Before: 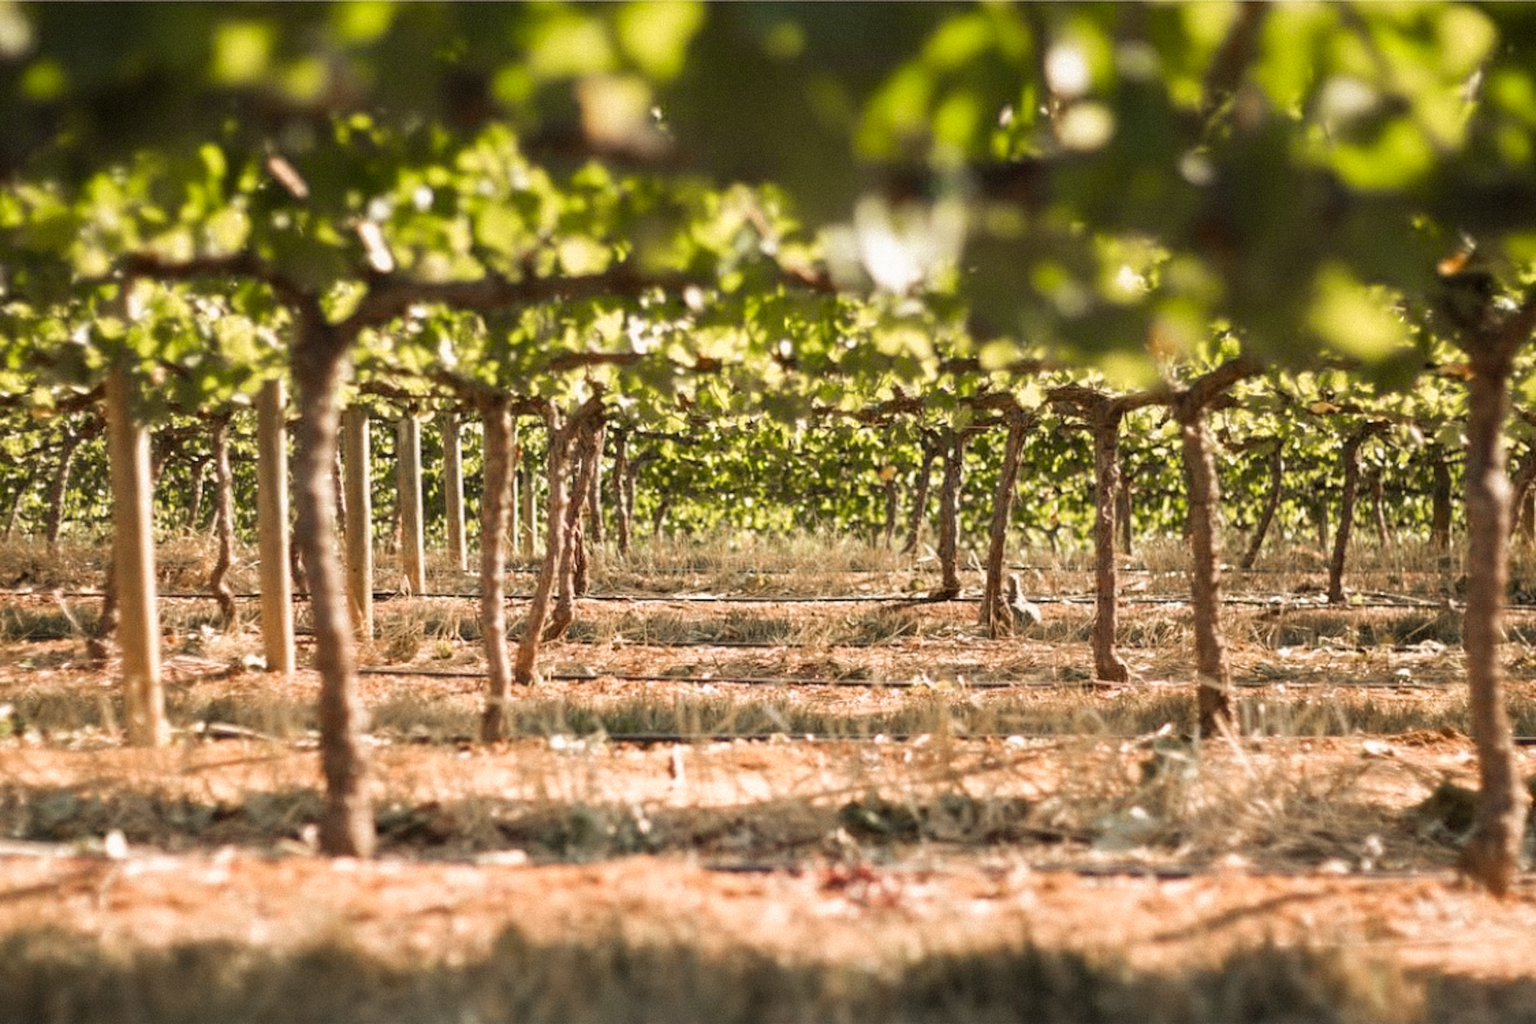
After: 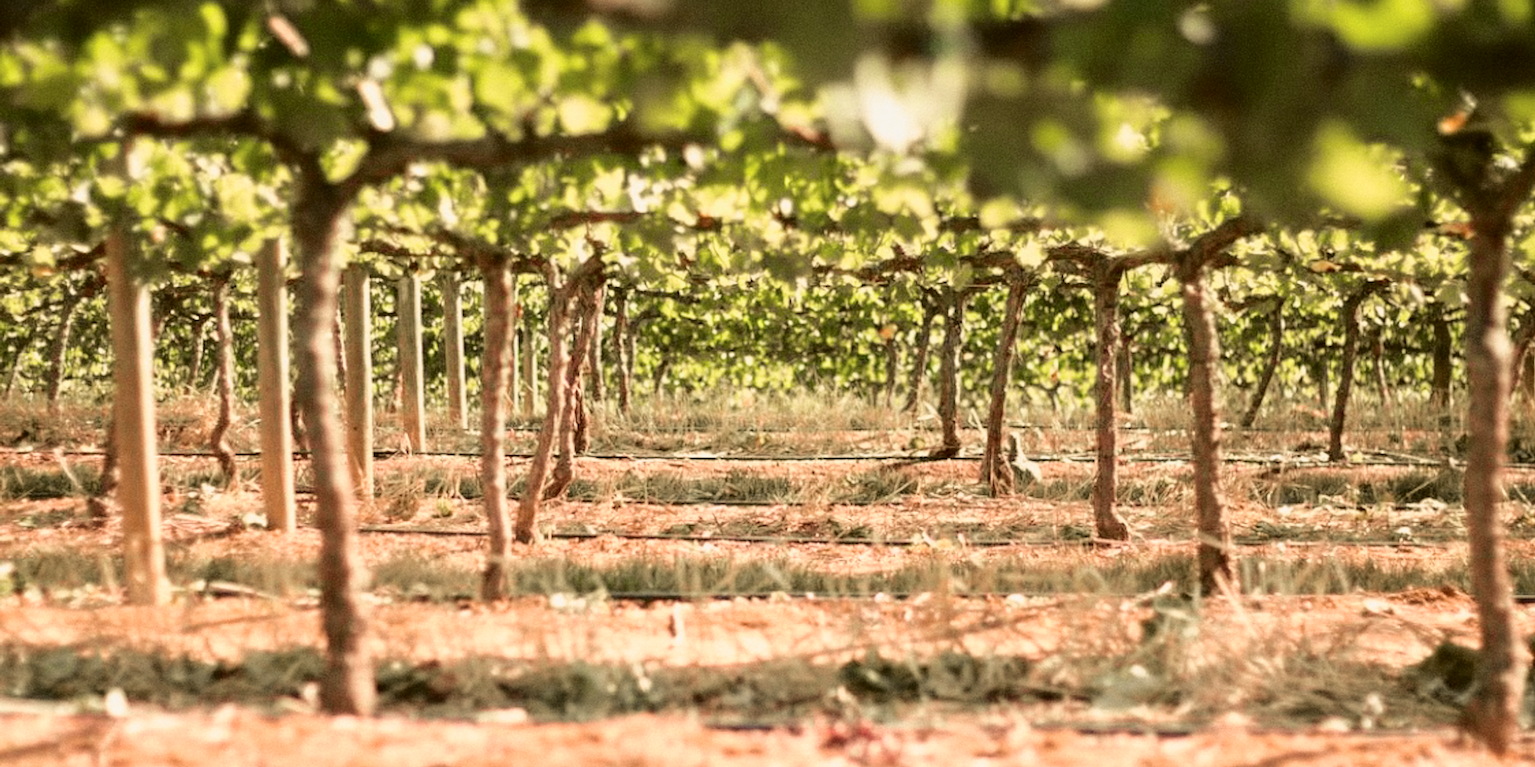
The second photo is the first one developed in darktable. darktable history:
crop: top 13.852%, bottom 11.104%
tone curve: curves: ch0 [(0, 0.021) (0.049, 0.044) (0.152, 0.14) (0.328, 0.377) (0.473, 0.543) (0.641, 0.705) (0.85, 0.894) (1, 0.969)]; ch1 [(0, 0) (0.302, 0.331) (0.427, 0.433) (0.472, 0.47) (0.502, 0.503) (0.527, 0.521) (0.564, 0.58) (0.614, 0.626) (0.677, 0.701) (0.859, 0.885) (1, 1)]; ch2 [(0, 0) (0.33, 0.301) (0.447, 0.44) (0.487, 0.496) (0.502, 0.516) (0.535, 0.563) (0.565, 0.593) (0.618, 0.628) (1, 1)], color space Lab, independent channels, preserve colors none
